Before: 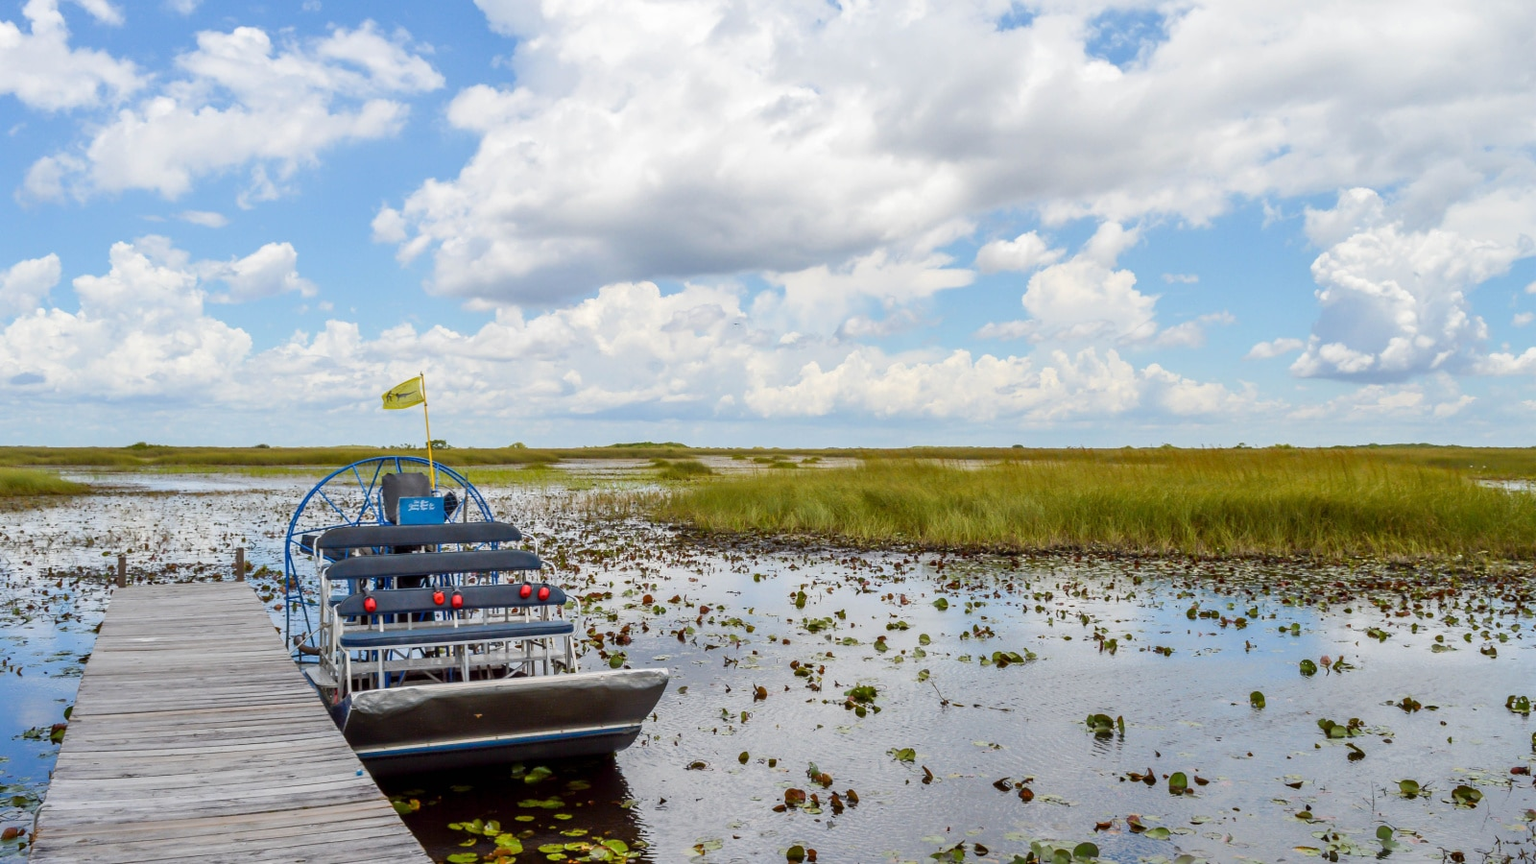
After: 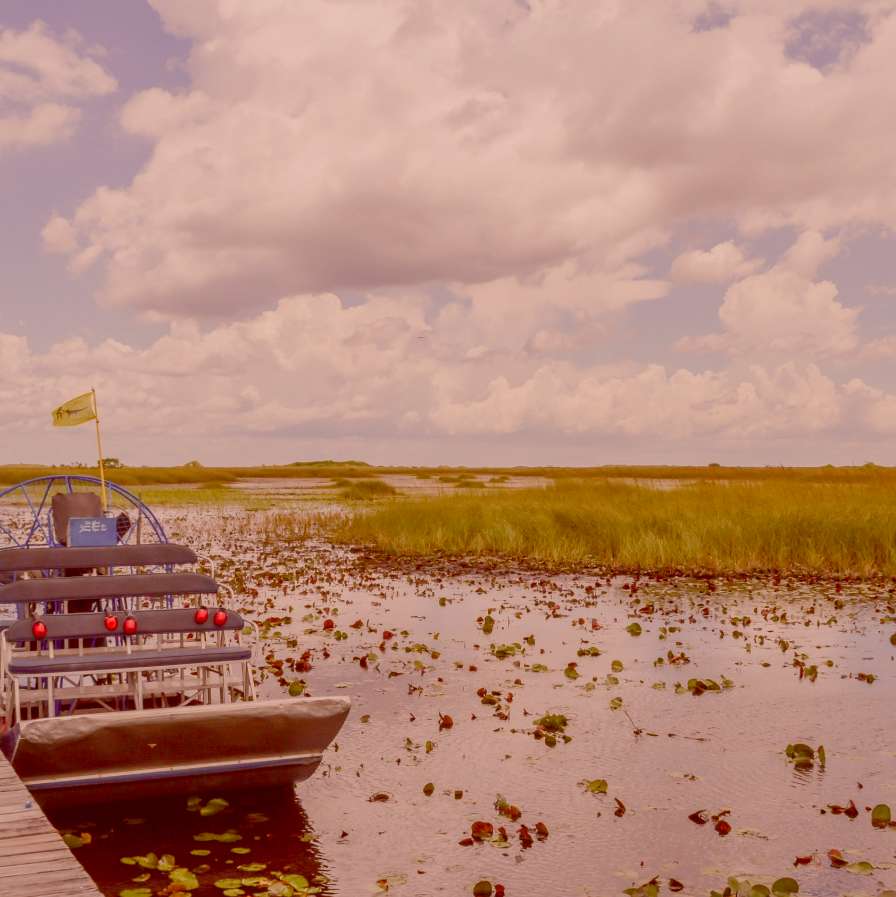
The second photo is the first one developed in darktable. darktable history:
color zones: curves: ch0 [(0, 0.5) (0.143, 0.5) (0.286, 0.5) (0.429, 0.495) (0.571, 0.437) (0.714, 0.44) (0.857, 0.496) (1, 0.5)]
color balance rgb: shadows lift › chroma 1%, shadows lift › hue 113°, highlights gain › chroma 0.2%, highlights gain › hue 333°, perceptual saturation grading › global saturation 20%, perceptual saturation grading › highlights -50%, perceptual saturation grading › shadows 25%, contrast -30%
crop: left 21.674%, right 22.086%
color correction: highlights a* 9.03, highlights b* 8.71, shadows a* 40, shadows b* 40, saturation 0.8
bloom: size 9%, threshold 100%, strength 7%
